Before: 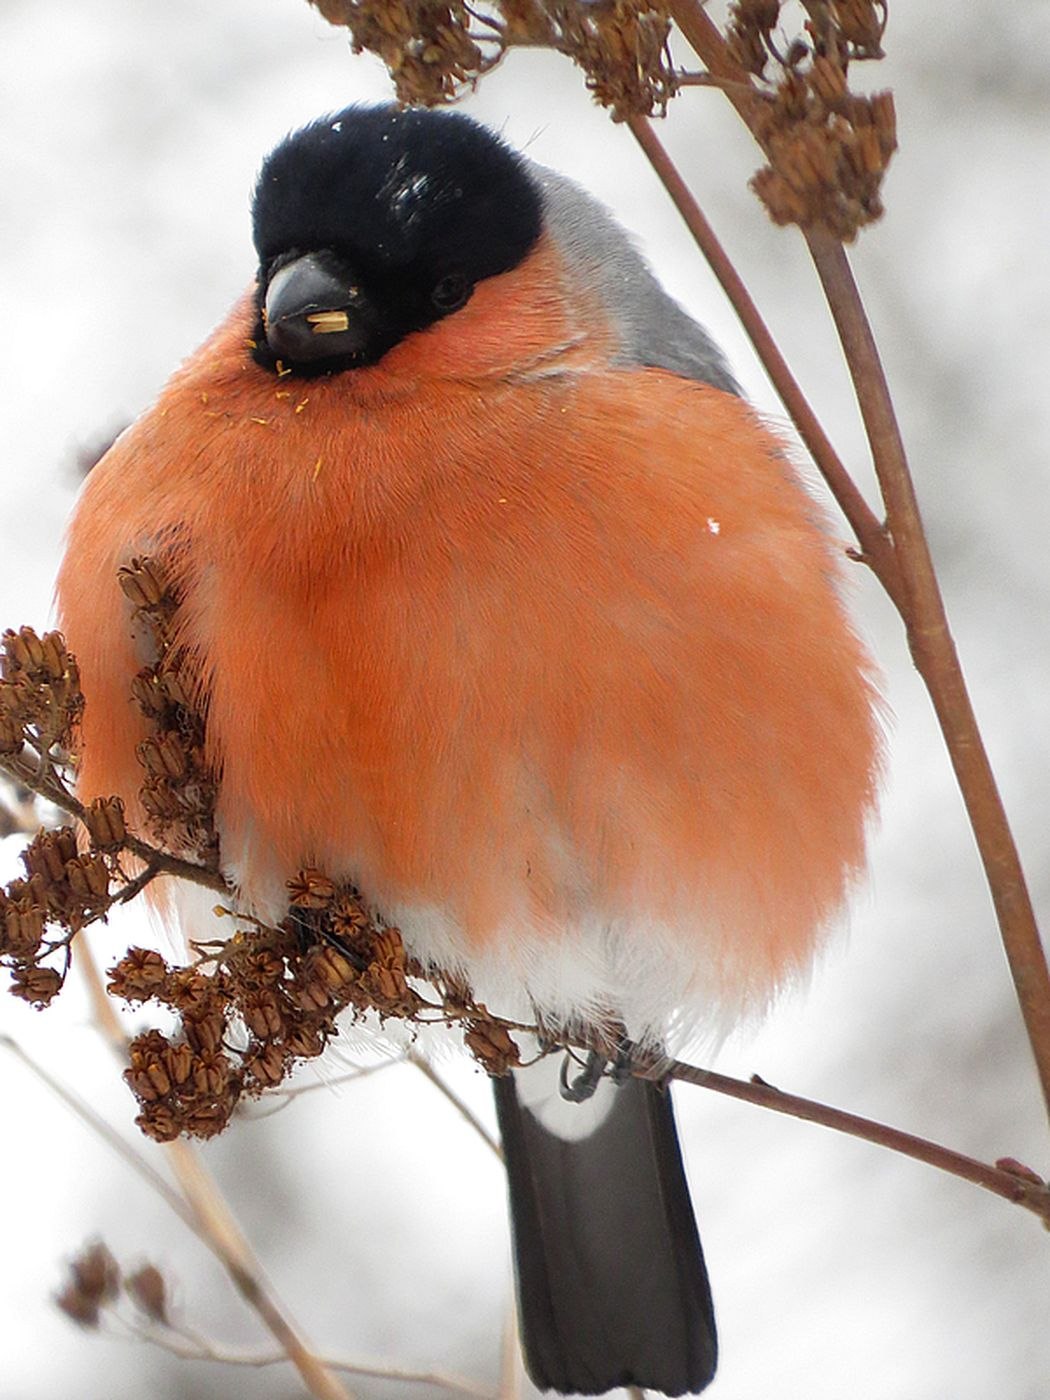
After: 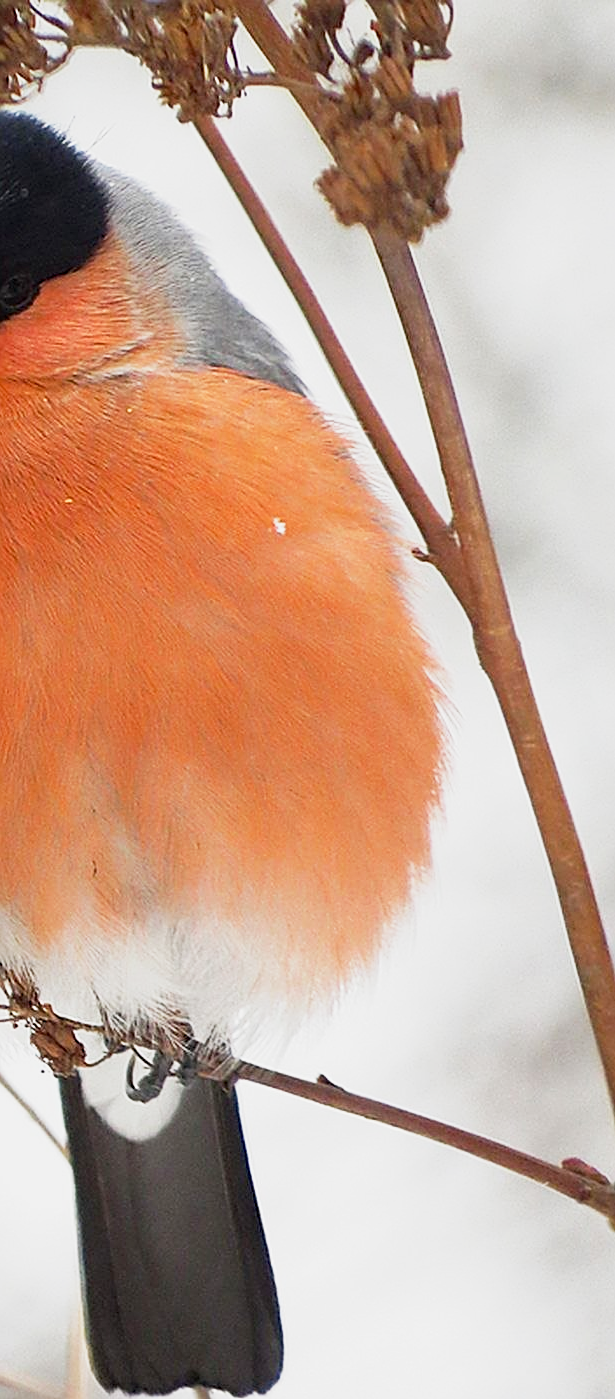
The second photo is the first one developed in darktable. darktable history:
base curve: curves: ch0 [(0, 0) (0.088, 0.125) (0.176, 0.251) (0.354, 0.501) (0.613, 0.749) (1, 0.877)], preserve colors none
haze removal: compatibility mode true
sharpen: on, module defaults
crop: left 41.416%
